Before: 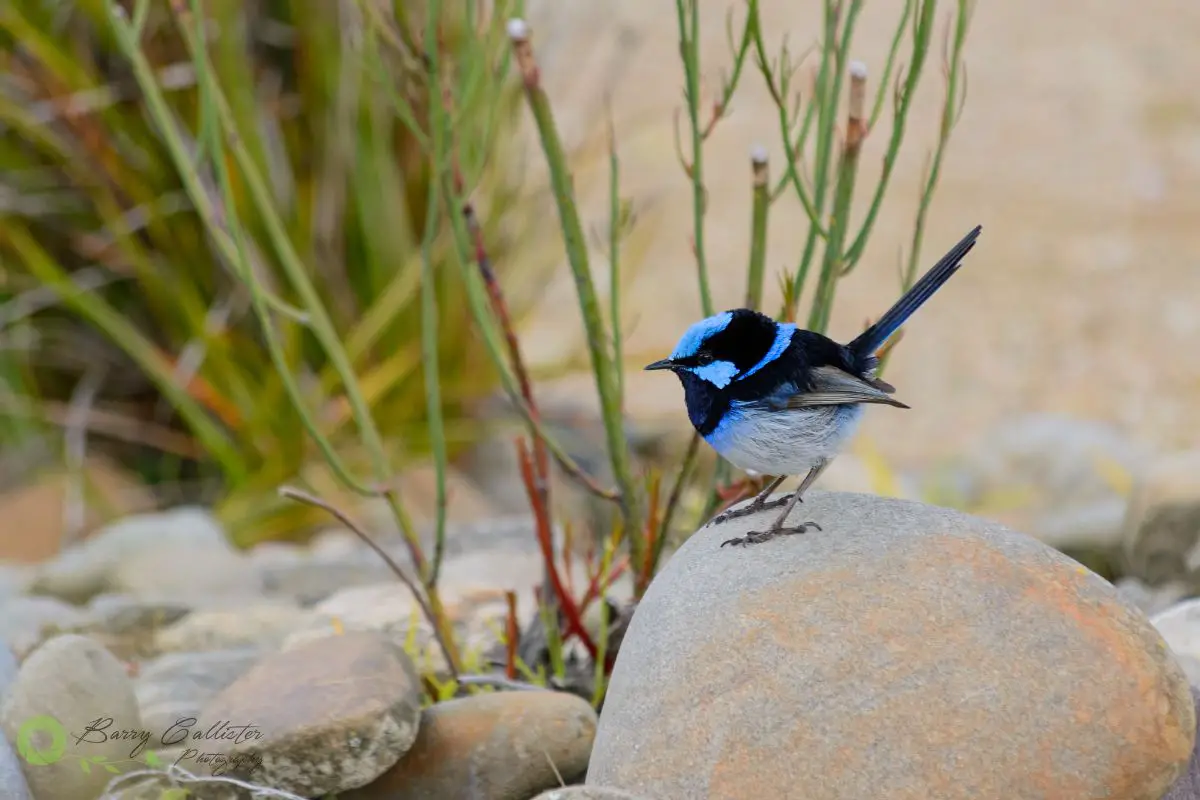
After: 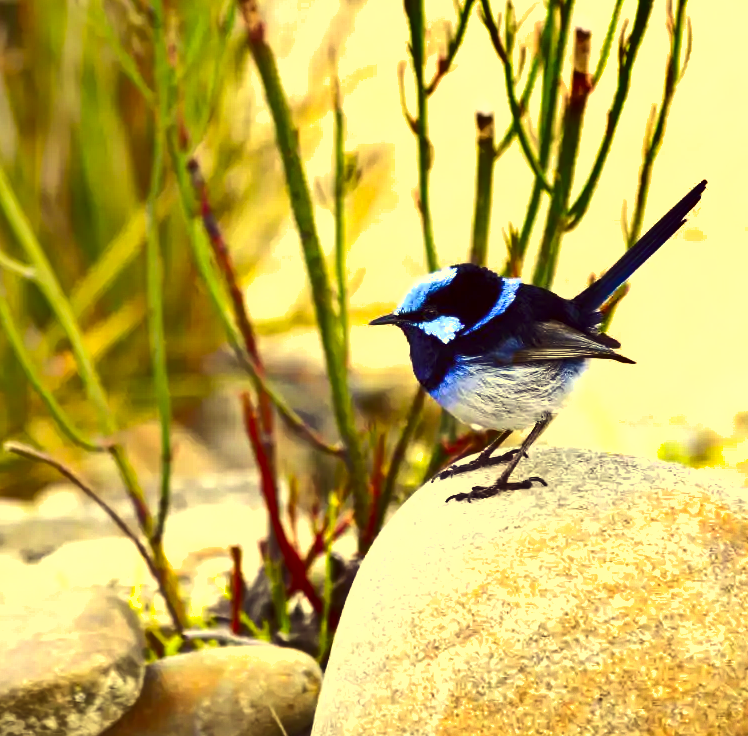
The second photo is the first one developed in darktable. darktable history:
crop and rotate: left 22.918%, top 5.629%, right 14.711%, bottom 2.247%
exposure: black level correction 0, exposure 1.2 EV, compensate exposure bias true, compensate highlight preservation false
color correction: highlights a* -0.482, highlights b* 40, shadows a* 9.8, shadows b* -0.161
shadows and highlights: radius 108.52, shadows 40.68, highlights -72.88, low approximation 0.01, soften with gaussian
